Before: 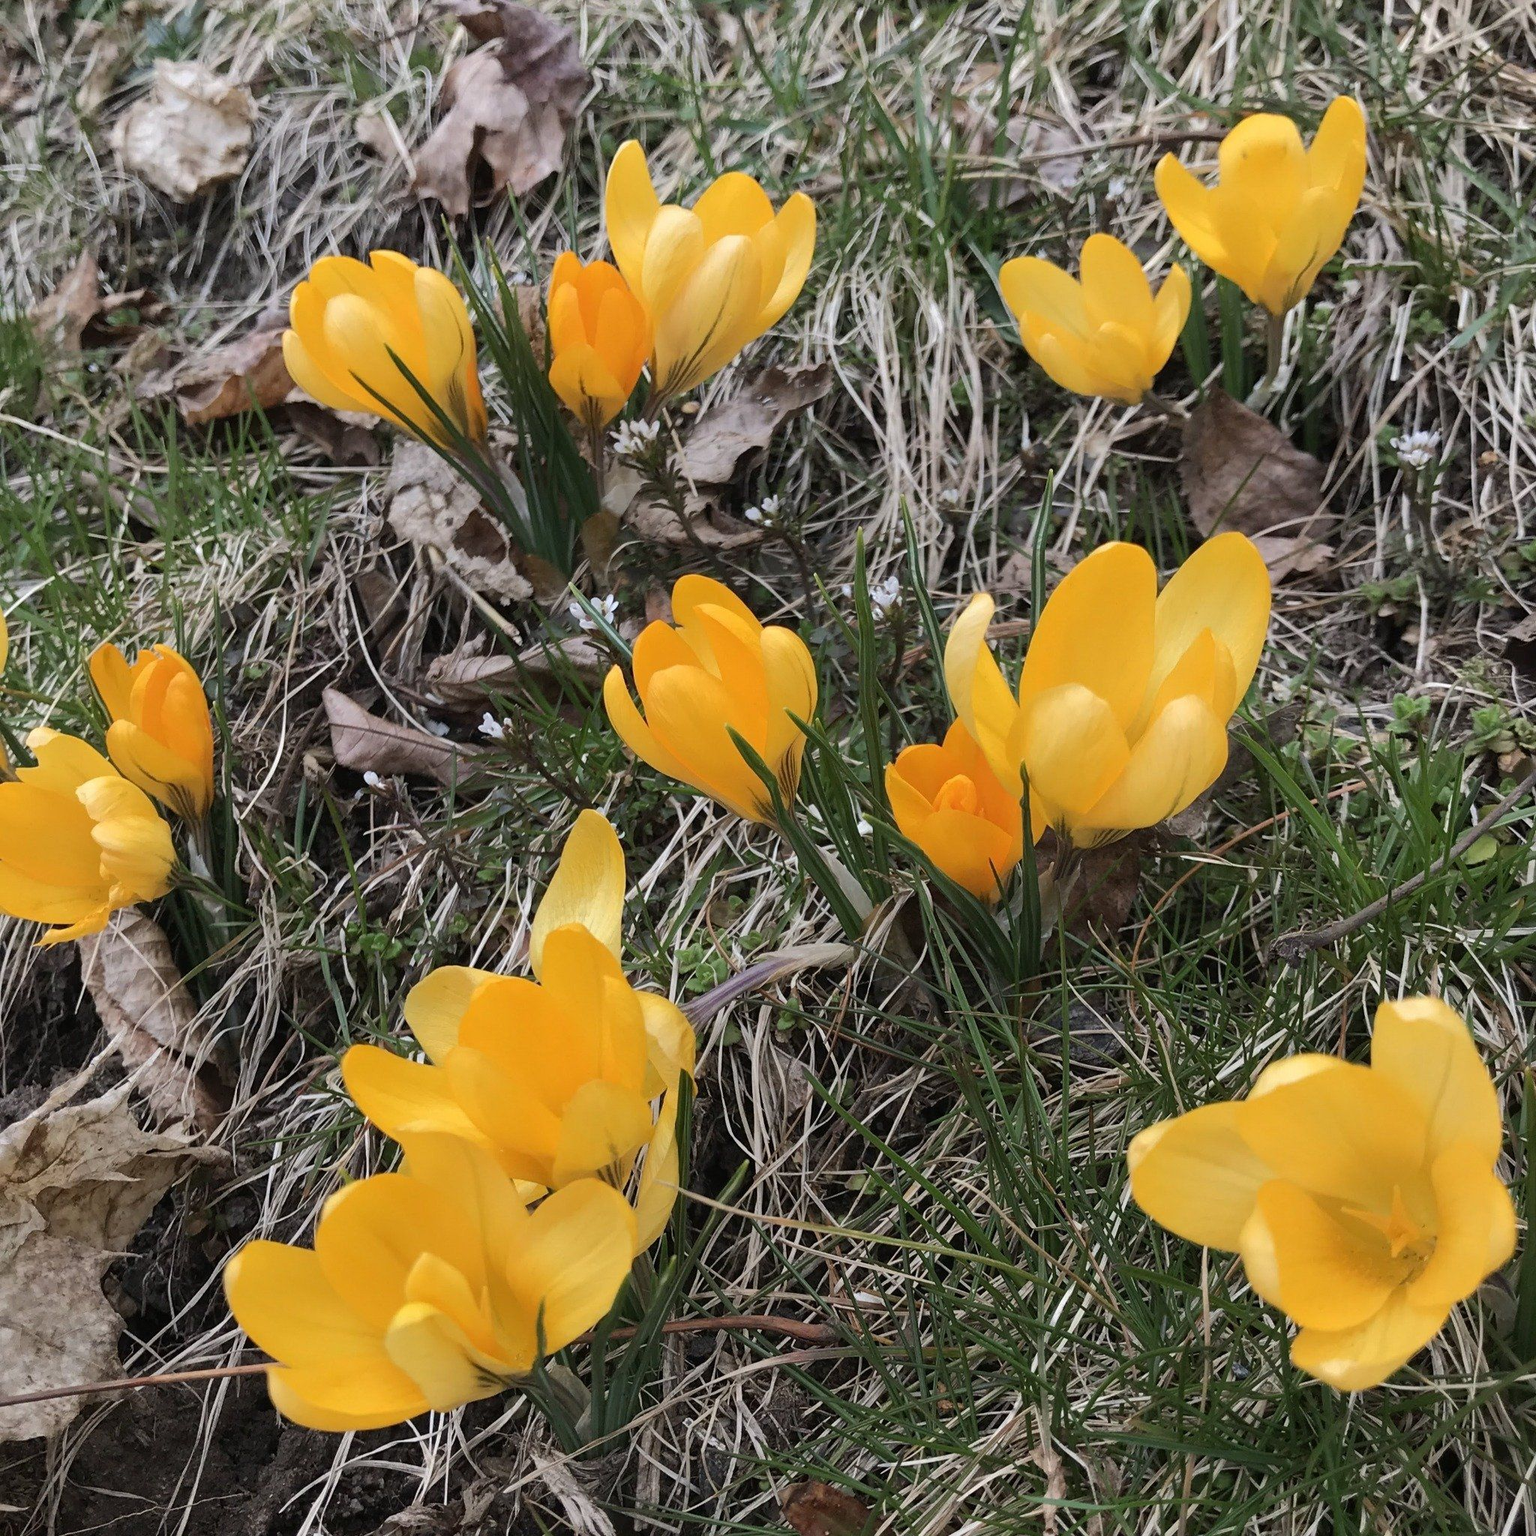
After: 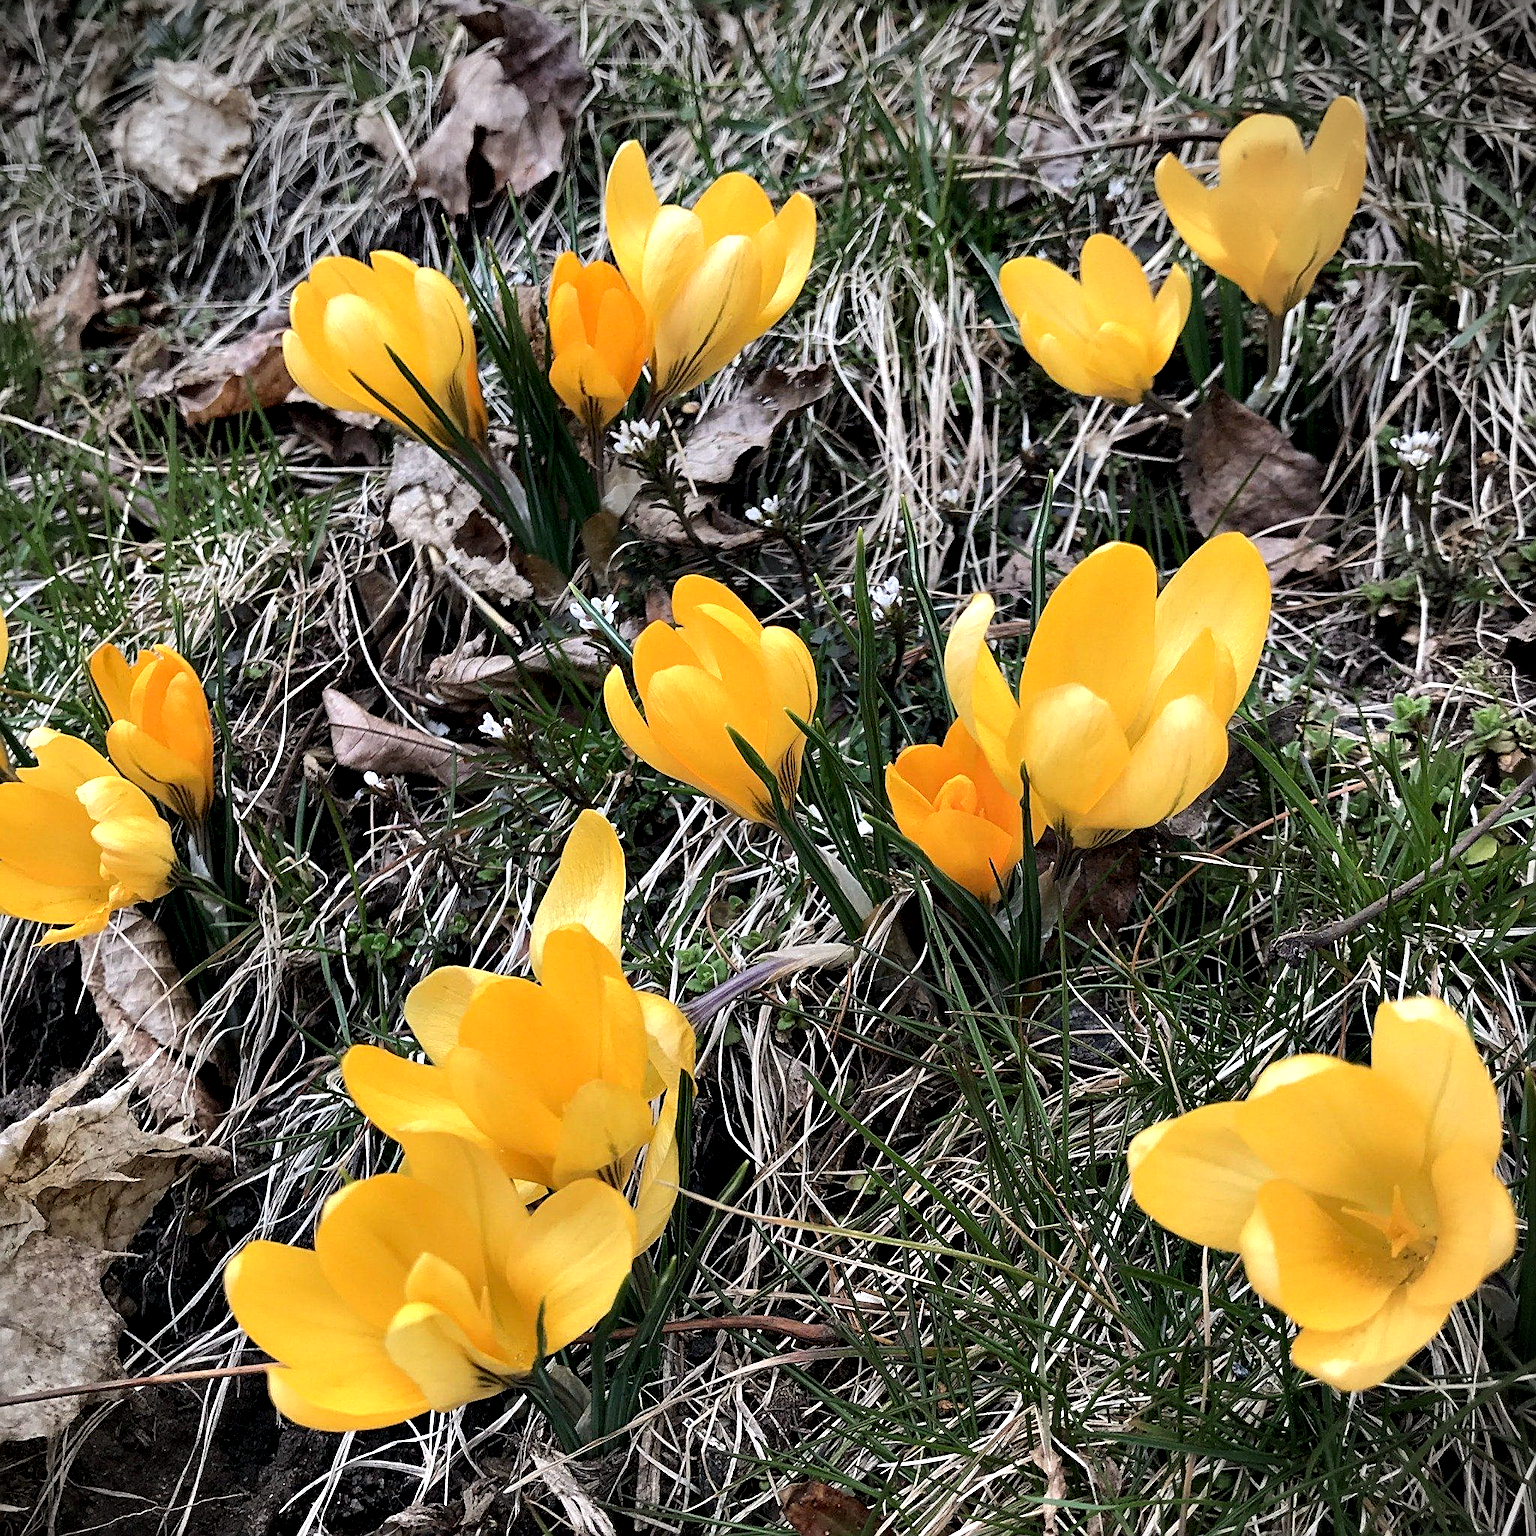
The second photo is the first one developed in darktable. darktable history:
sharpen: on, module defaults
contrast equalizer: octaves 7, y [[0.6 ×6], [0.55 ×6], [0 ×6], [0 ×6], [0 ×6]]
vignetting: fall-off start 97.26%, fall-off radius 78.19%, brightness -0.876, center (-0.036, 0.155), width/height ratio 1.109
